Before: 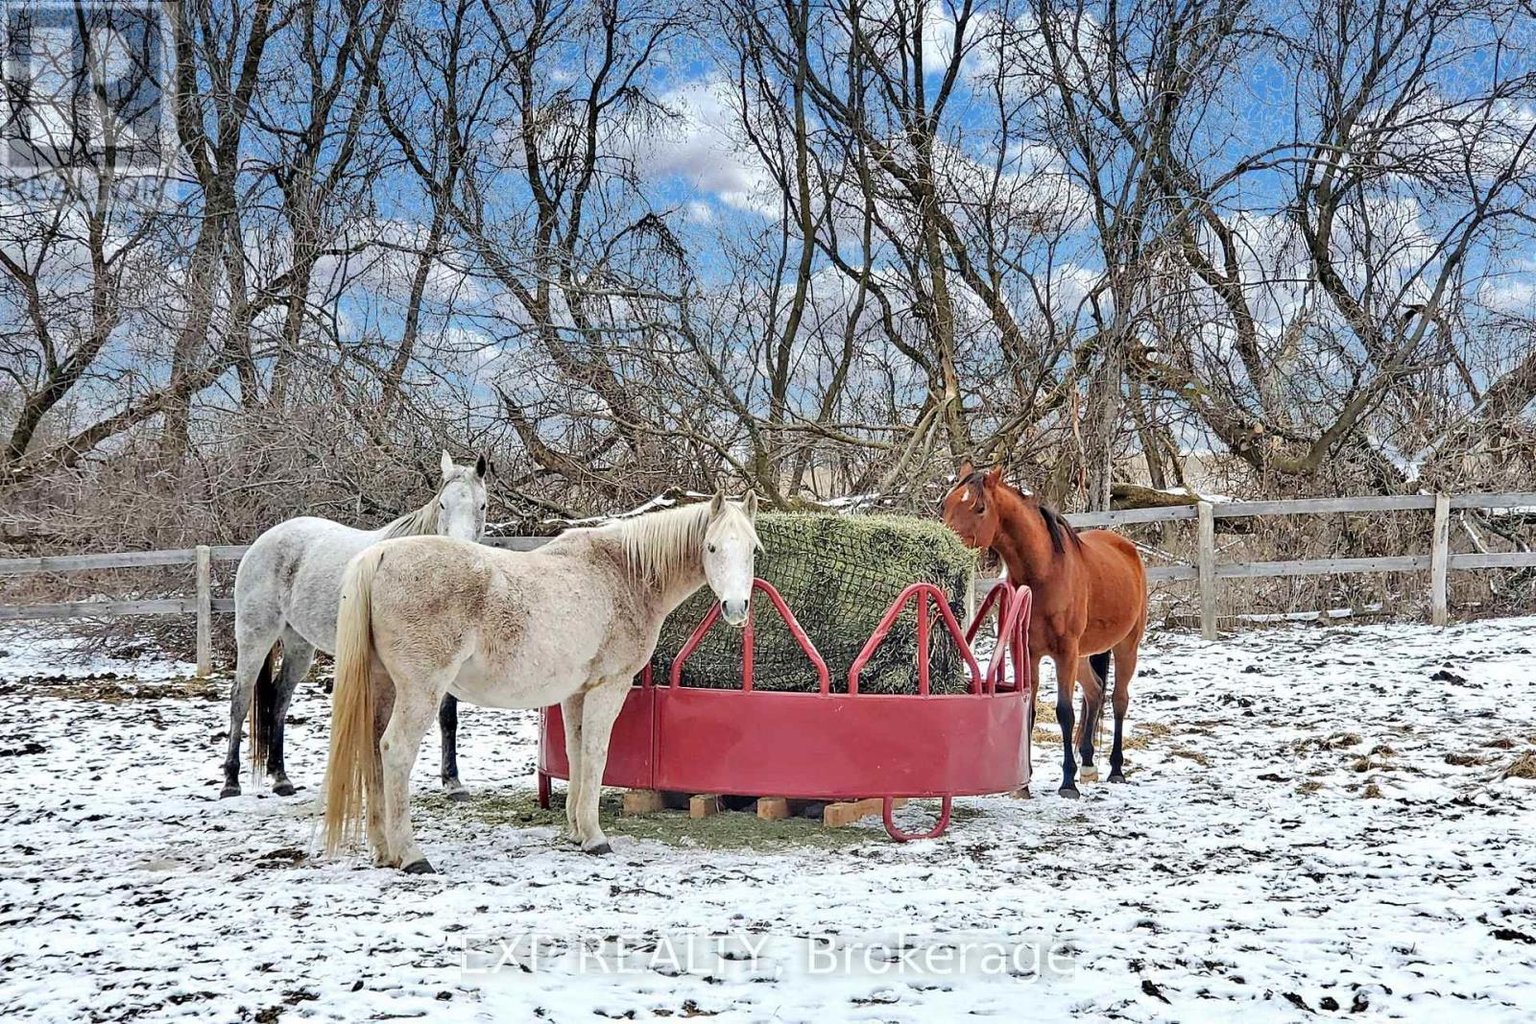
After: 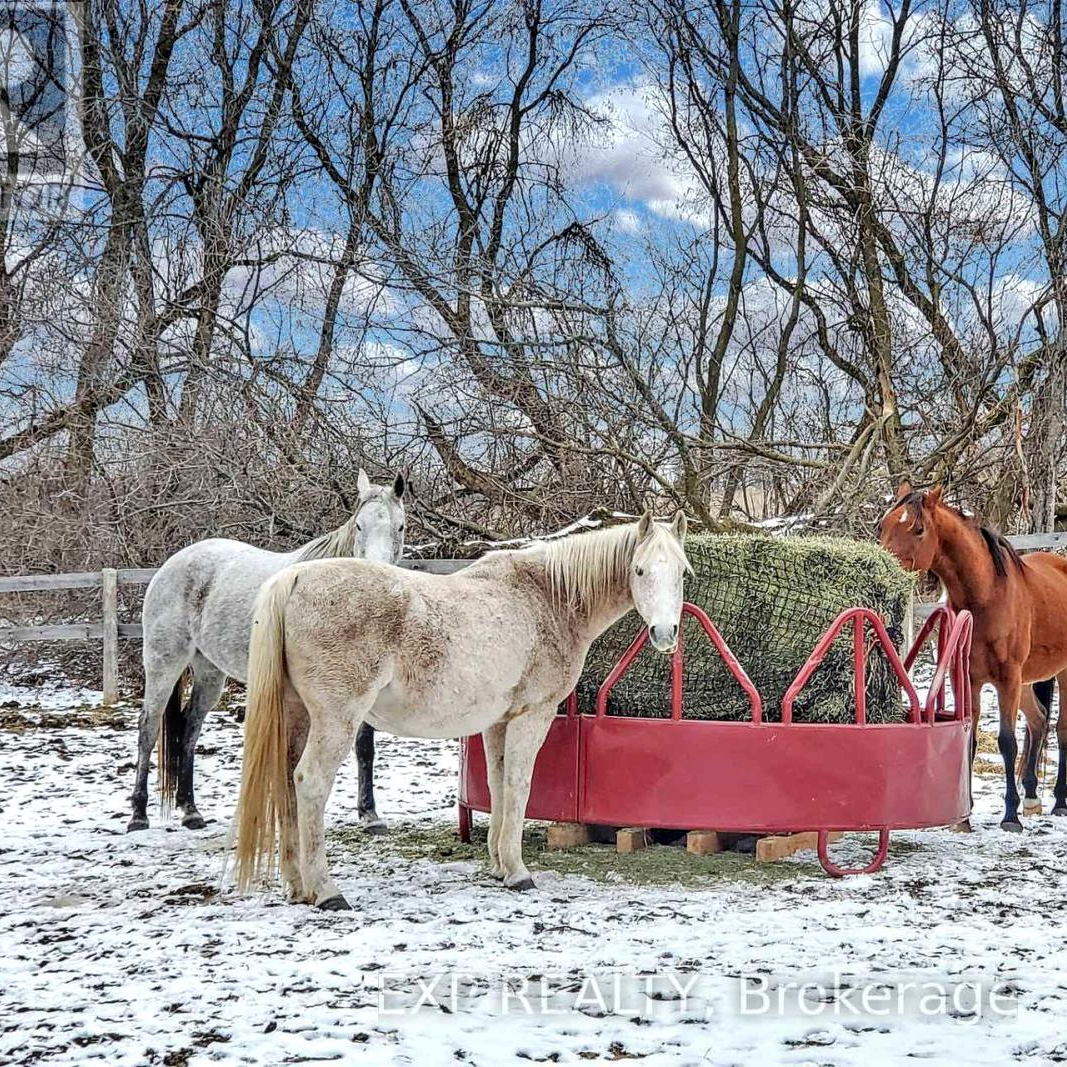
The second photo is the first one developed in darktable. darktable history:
local contrast: on, module defaults
crop and rotate: left 6.384%, right 26.893%
